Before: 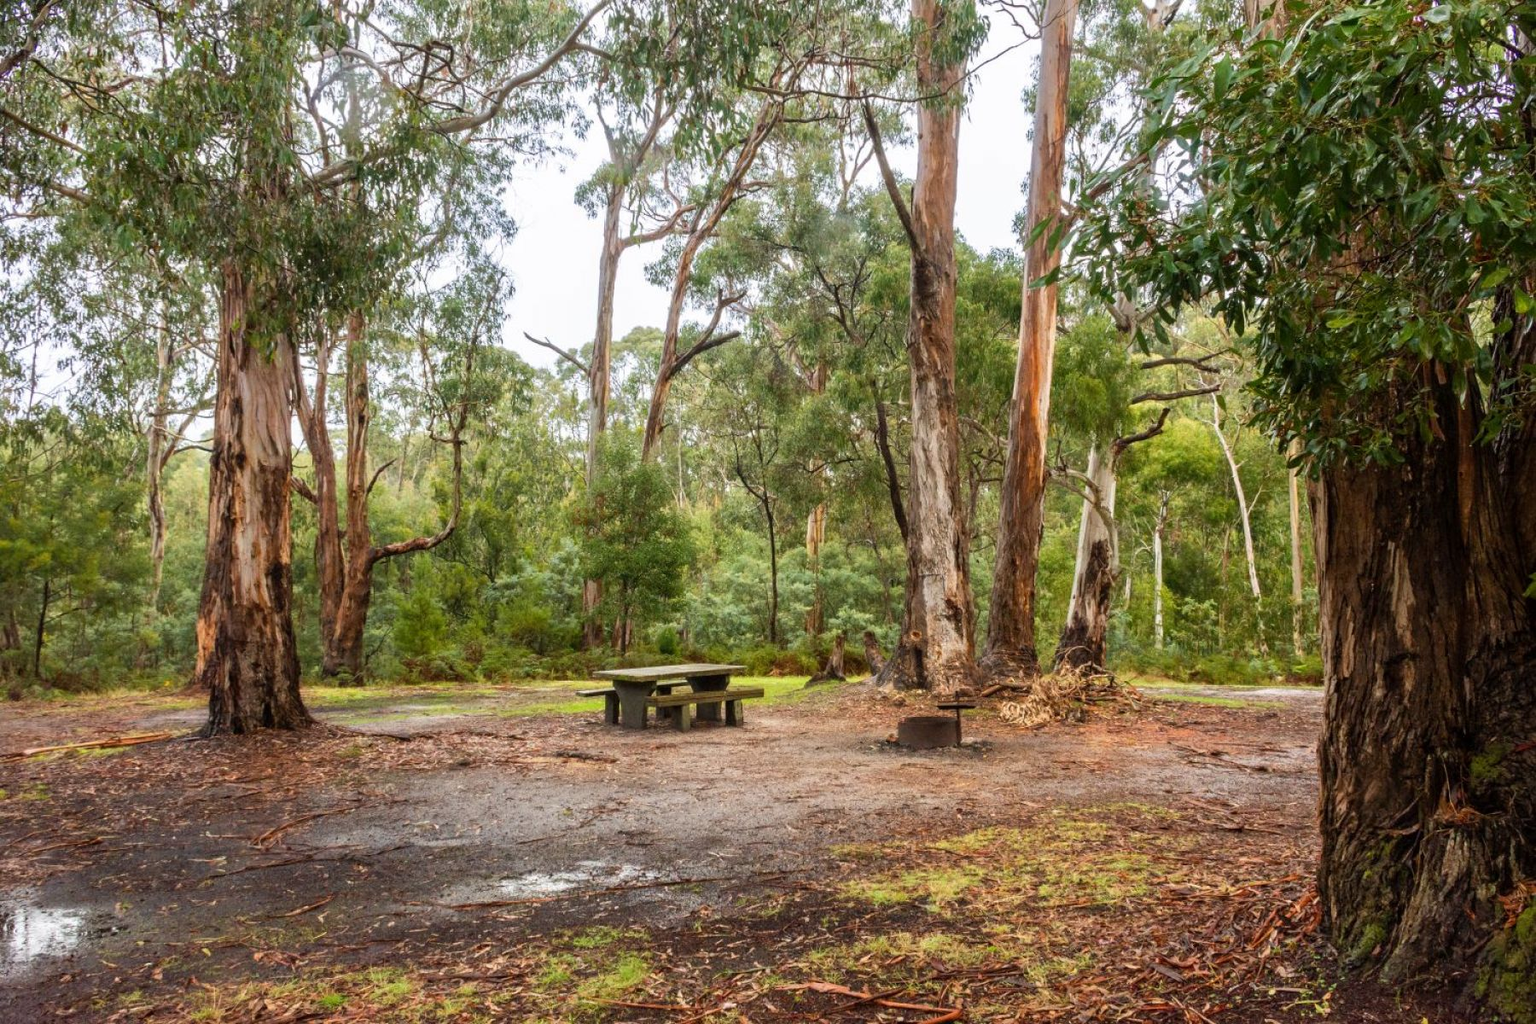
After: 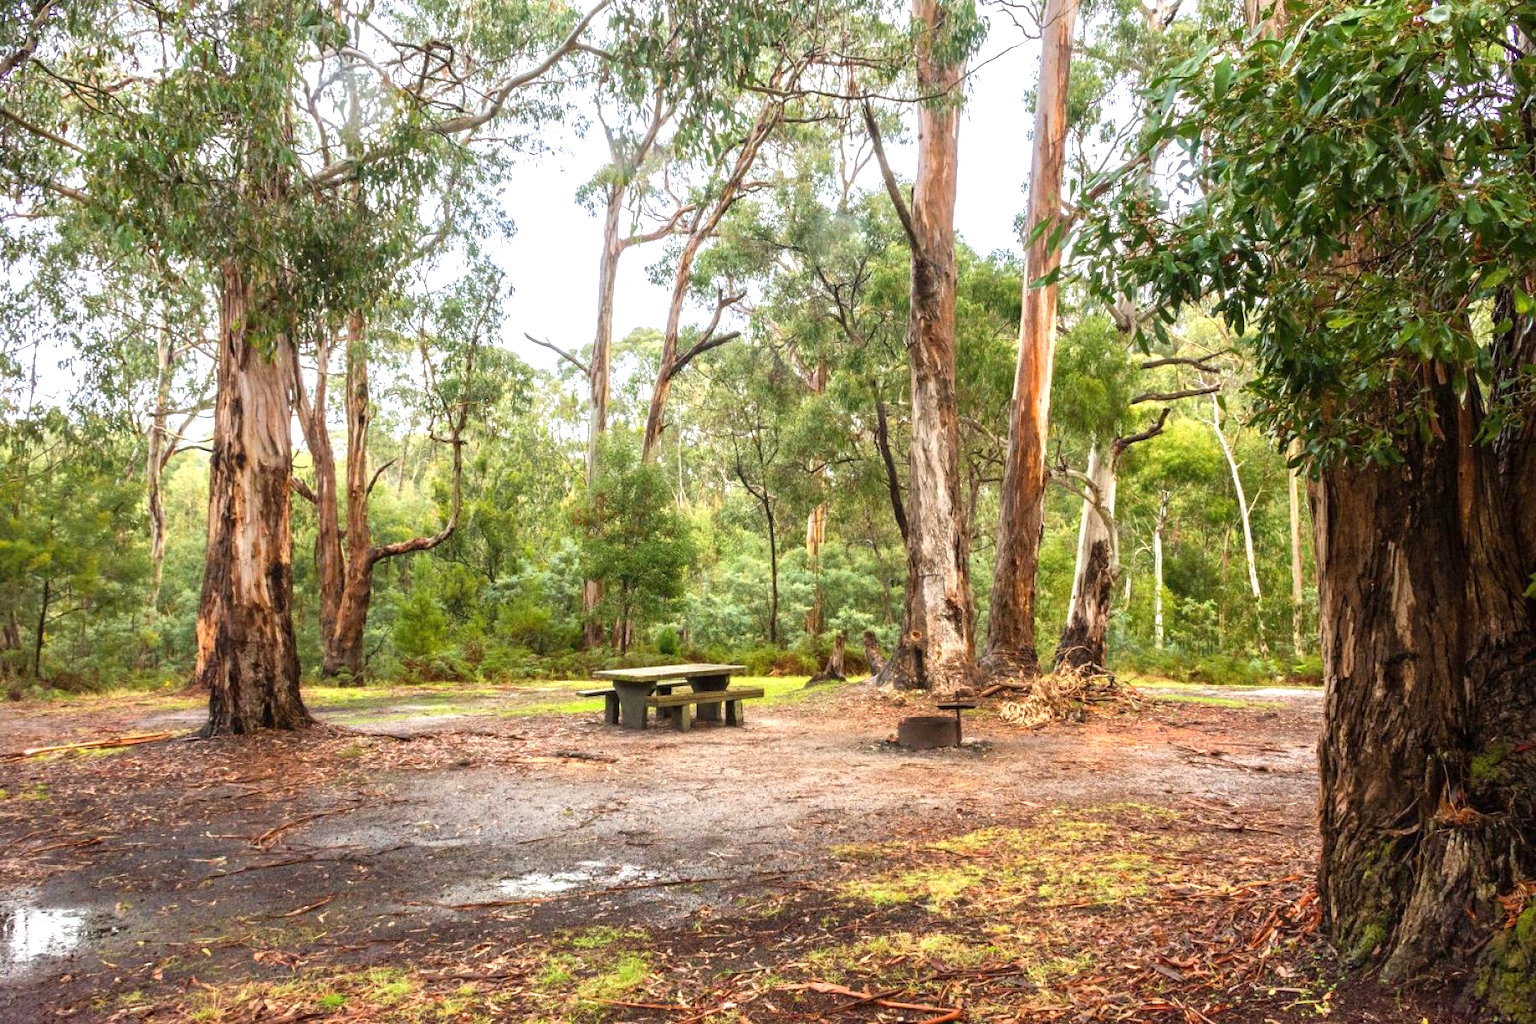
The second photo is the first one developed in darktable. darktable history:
exposure: black level correction 0, exposure 0.702 EV, compensate highlight preservation false
